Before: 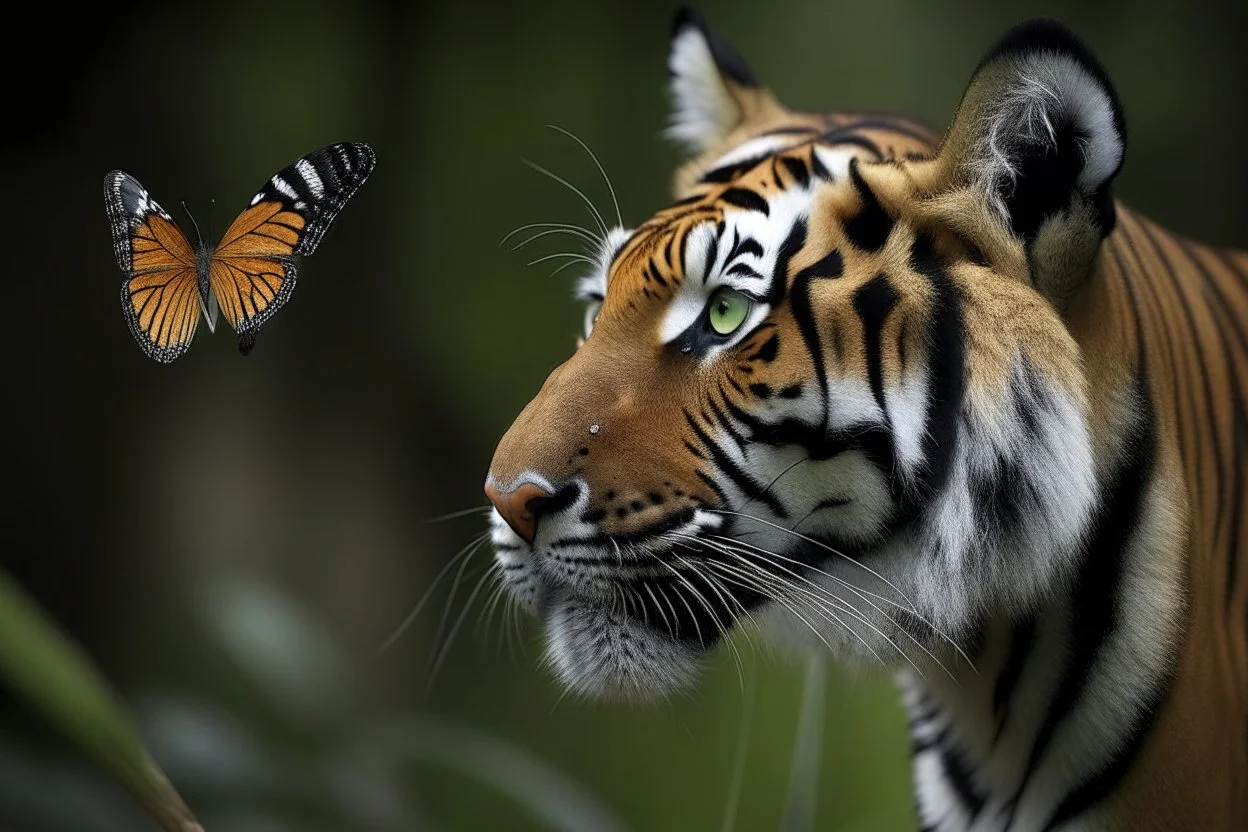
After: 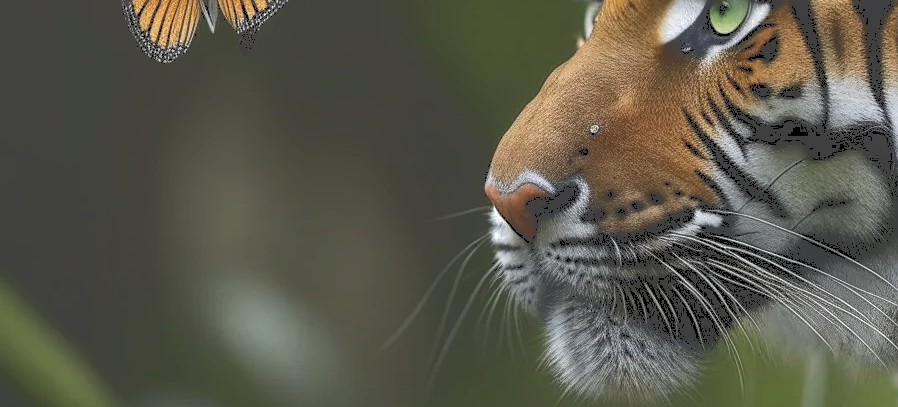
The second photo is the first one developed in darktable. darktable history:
crop: top 36.125%, right 28.042%, bottom 14.942%
local contrast: on, module defaults
sharpen: amount 0.214
tone curve: curves: ch0 [(0, 0) (0.003, 0.277) (0.011, 0.277) (0.025, 0.279) (0.044, 0.282) (0.069, 0.286) (0.1, 0.289) (0.136, 0.294) (0.177, 0.318) (0.224, 0.345) (0.277, 0.379) (0.335, 0.425) (0.399, 0.481) (0.468, 0.542) (0.543, 0.594) (0.623, 0.662) (0.709, 0.731) (0.801, 0.792) (0.898, 0.851) (1, 1)], color space Lab, independent channels, preserve colors none
